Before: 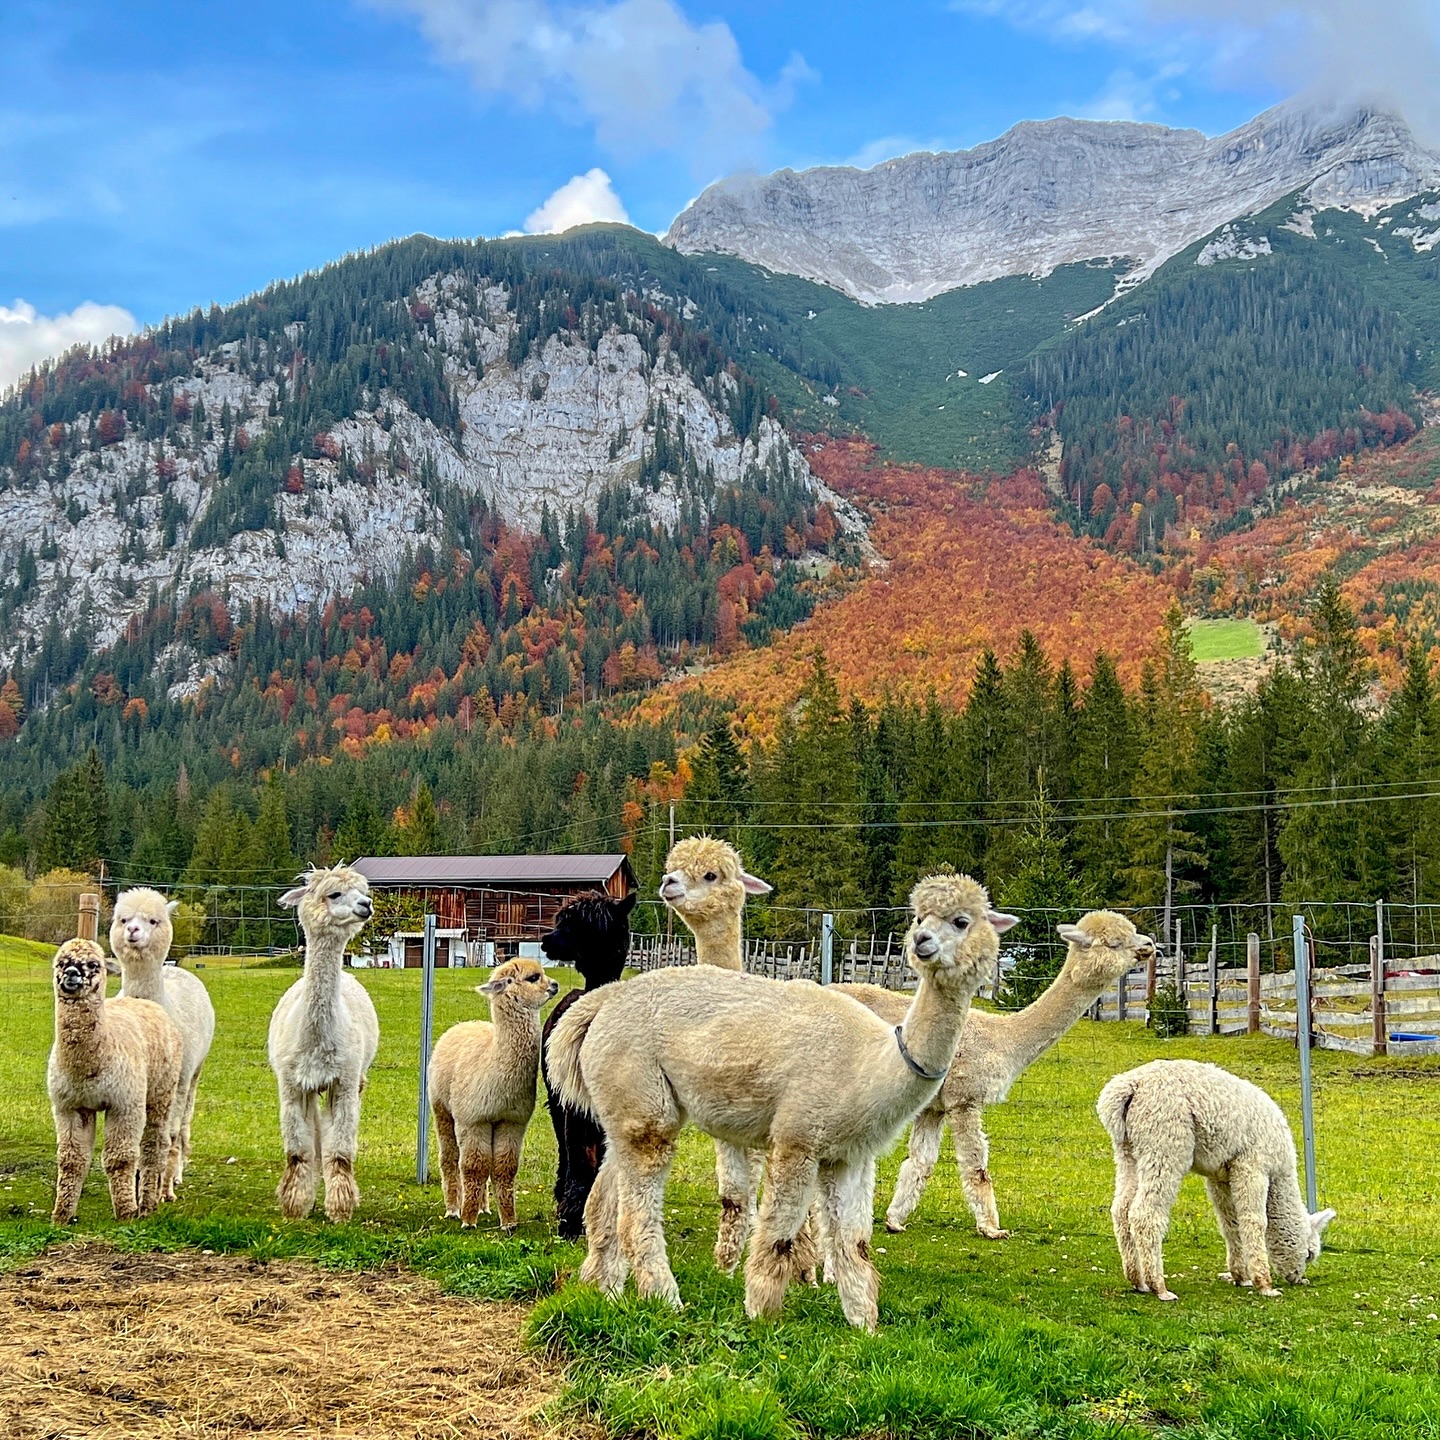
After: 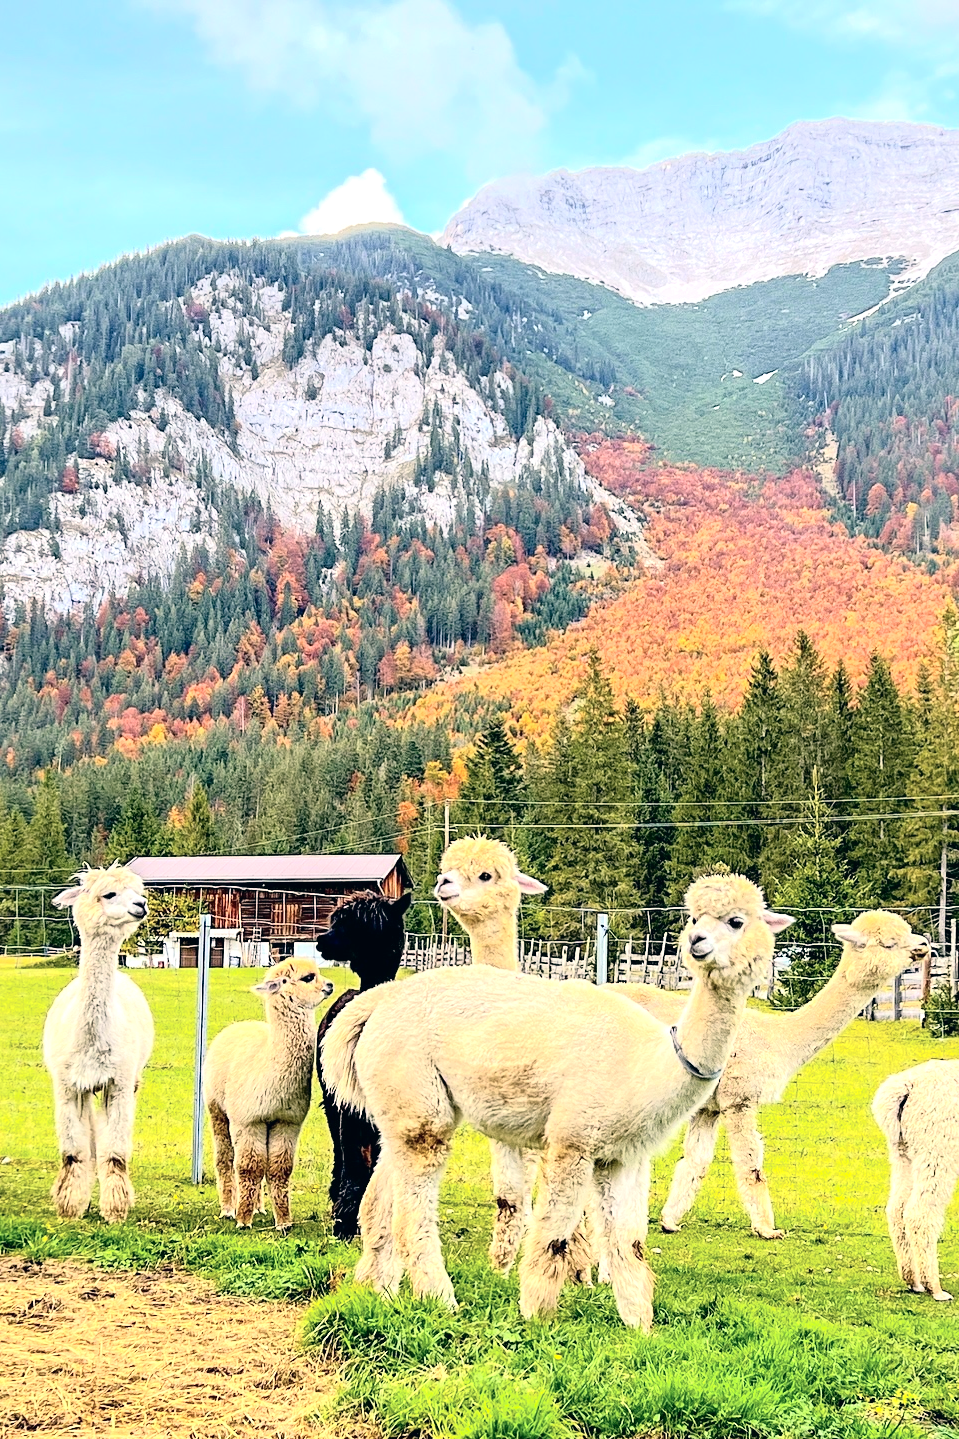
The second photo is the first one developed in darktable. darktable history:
tone equalizer: -8 EV -0.408 EV, -7 EV -0.425 EV, -6 EV -0.312 EV, -5 EV -0.211 EV, -3 EV 0.223 EV, -2 EV 0.326 EV, -1 EV 0.413 EV, +0 EV 0.439 EV, smoothing diameter 24.79%, edges refinement/feathering 13.73, preserve details guided filter
exposure: black level correction 0, exposure 0.199 EV, compensate highlight preservation false
color correction: highlights a* 5.37, highlights b* 5.3, shadows a* -4.51, shadows b* -5.1
crop and rotate: left 15.649%, right 17.746%
base curve: curves: ch0 [(0, 0) (0.472, 0.455) (1, 1)], preserve colors none
tone curve: curves: ch0 [(0, 0) (0.003, 0.002) (0.011, 0.008) (0.025, 0.019) (0.044, 0.034) (0.069, 0.053) (0.1, 0.079) (0.136, 0.127) (0.177, 0.191) (0.224, 0.274) (0.277, 0.367) (0.335, 0.465) (0.399, 0.552) (0.468, 0.643) (0.543, 0.737) (0.623, 0.82) (0.709, 0.891) (0.801, 0.928) (0.898, 0.963) (1, 1)], color space Lab, independent channels, preserve colors none
